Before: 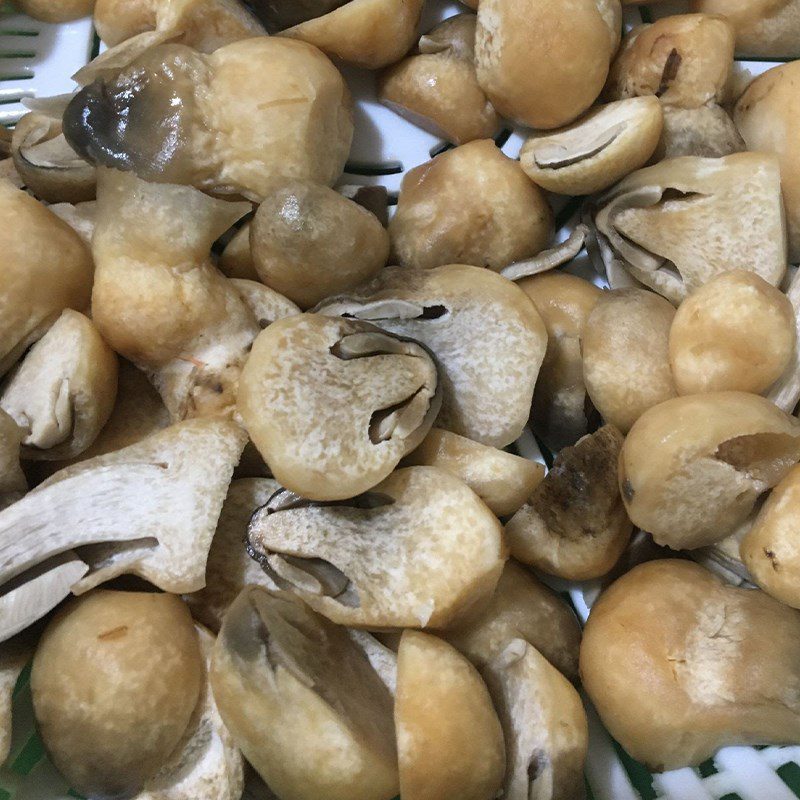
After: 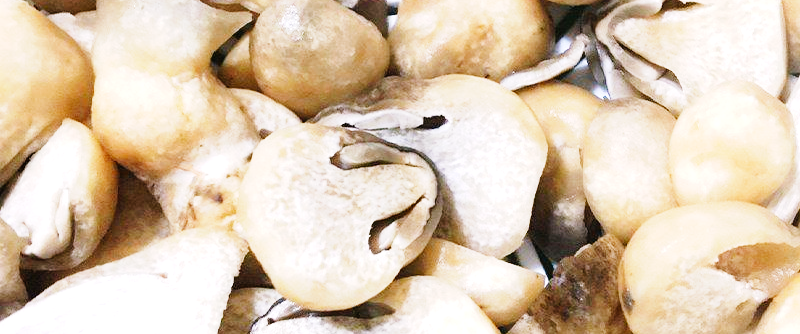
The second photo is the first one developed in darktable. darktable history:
base curve: curves: ch0 [(0, 0) (0, 0.001) (0.001, 0.001) (0.004, 0.002) (0.007, 0.004) (0.015, 0.013) (0.033, 0.045) (0.052, 0.096) (0.075, 0.17) (0.099, 0.241) (0.163, 0.42) (0.219, 0.55) (0.259, 0.616) (0.327, 0.722) (0.365, 0.765) (0.522, 0.873) (0.547, 0.881) (0.689, 0.919) (0.826, 0.952) (1, 1)], preserve colors none
shadows and highlights: shadows 25, highlights -25
crop and rotate: top 23.84%, bottom 34.294%
white balance: red 1.05, blue 1.072
exposure: black level correction 0, exposure 0.7 EV, compensate exposure bias true, compensate highlight preservation false
